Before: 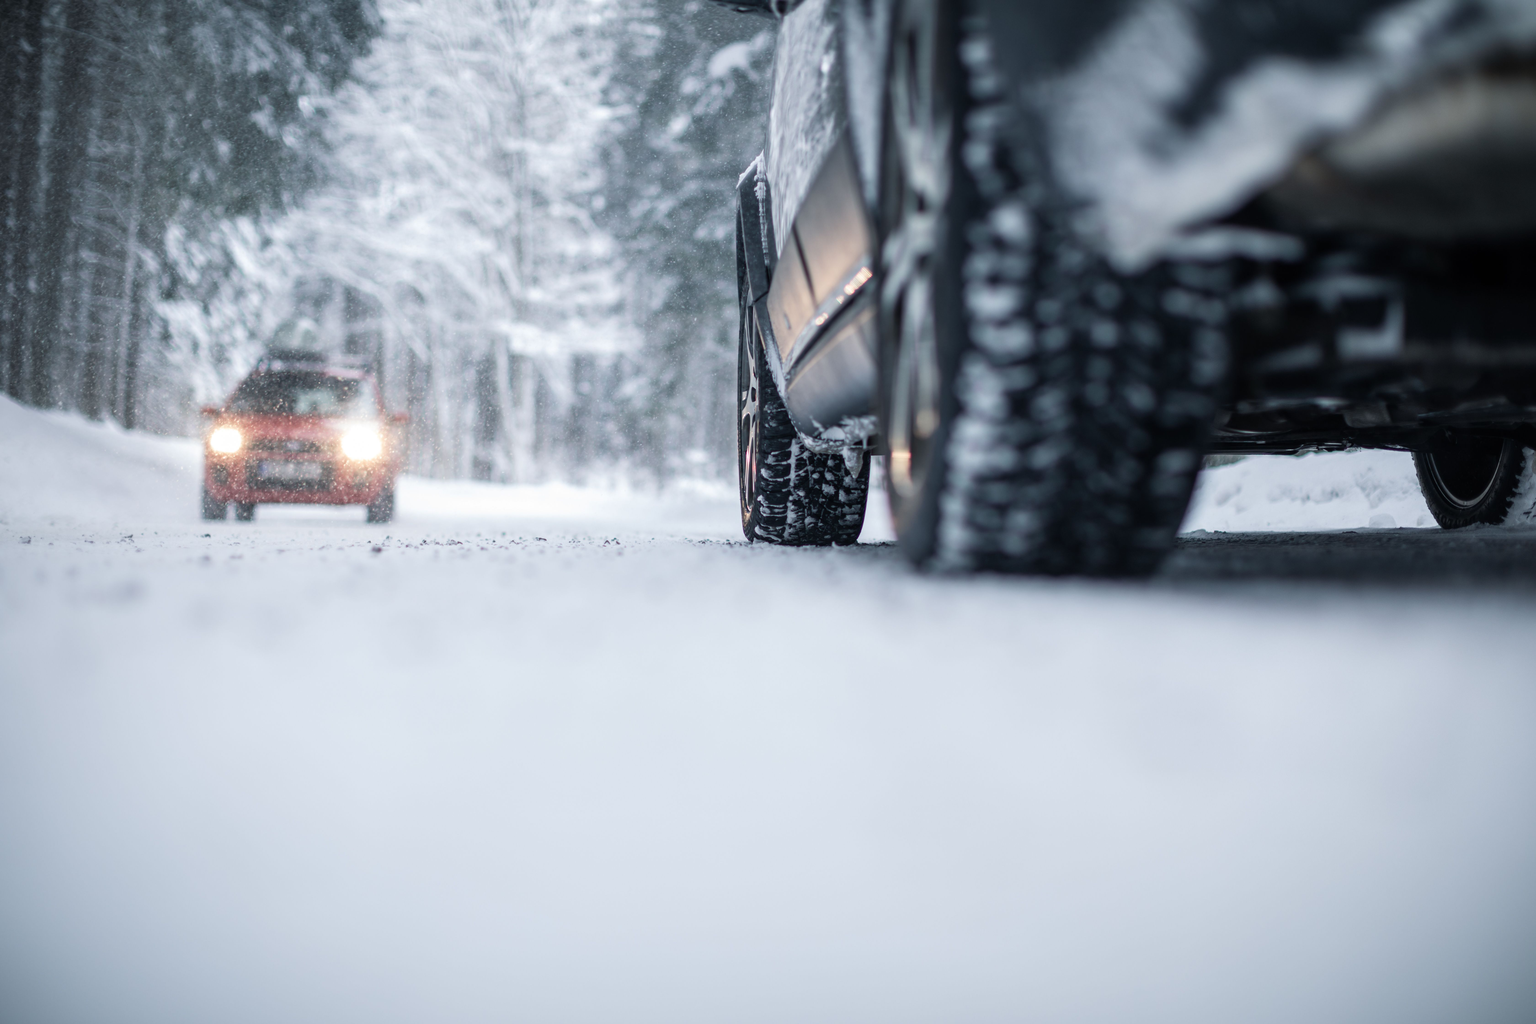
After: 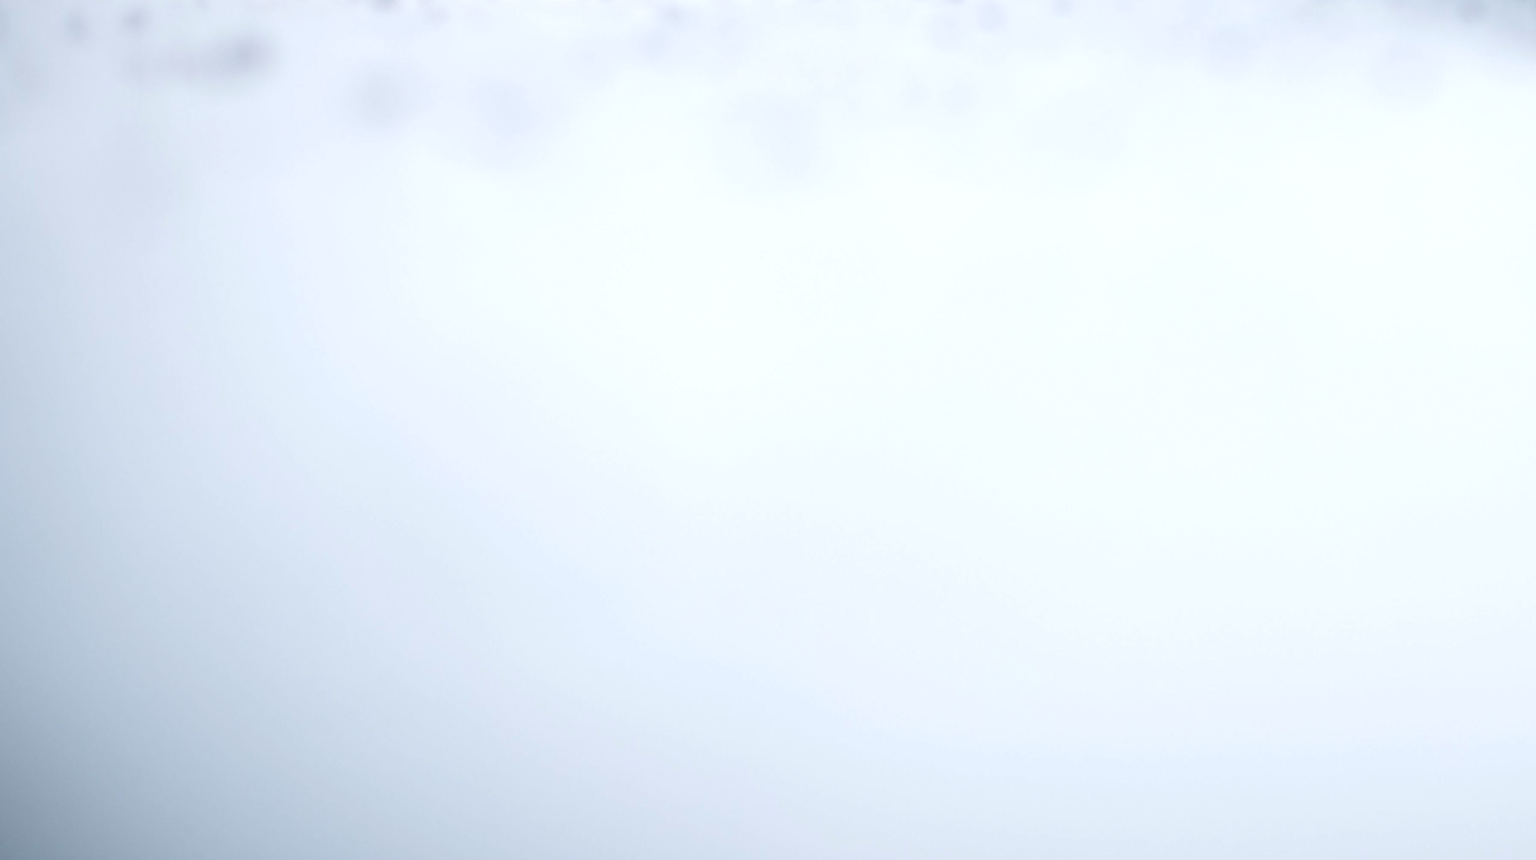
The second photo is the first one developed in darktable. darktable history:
tone equalizer: -8 EV -0.402 EV, -7 EV -0.375 EV, -6 EV -0.357 EV, -5 EV -0.232 EV, -3 EV 0.255 EV, -2 EV 0.348 EV, -1 EV 0.382 EV, +0 EV 0.429 EV, edges refinement/feathering 500, mask exposure compensation -1.57 EV, preserve details no
crop and rotate: top 54.882%, right 46.518%, bottom 0.162%
